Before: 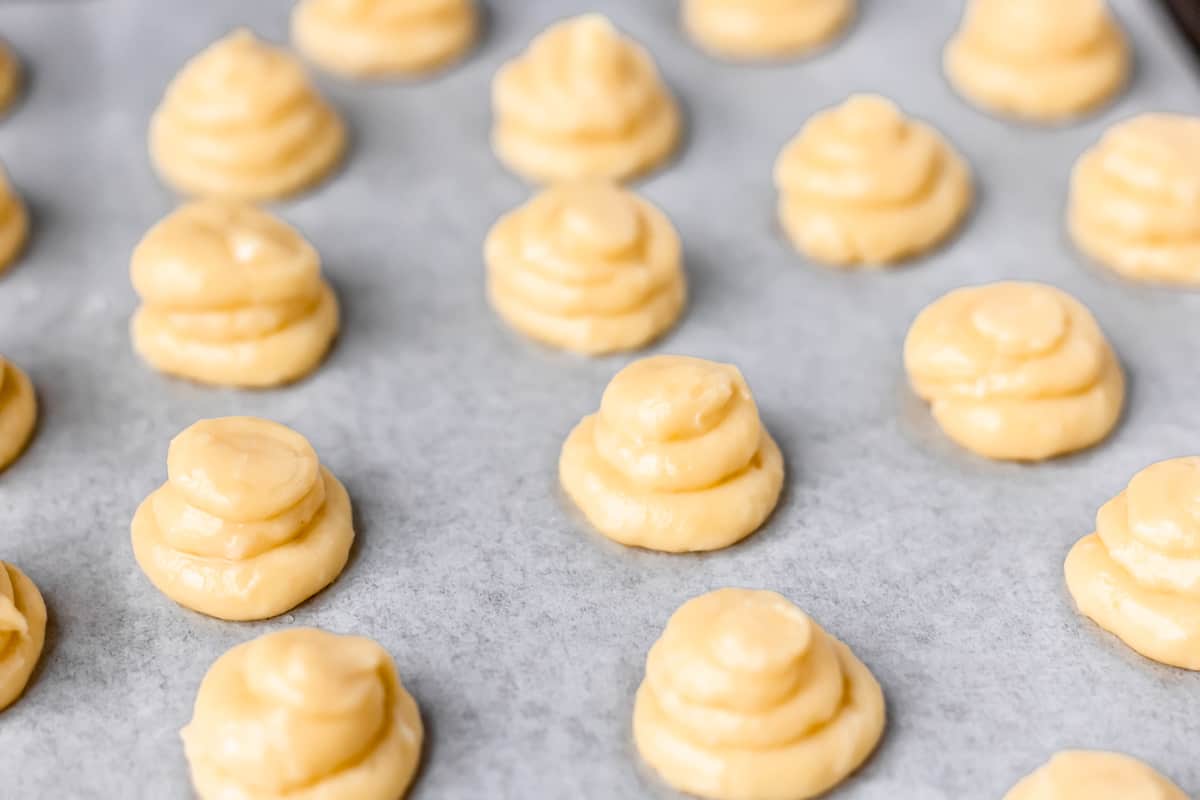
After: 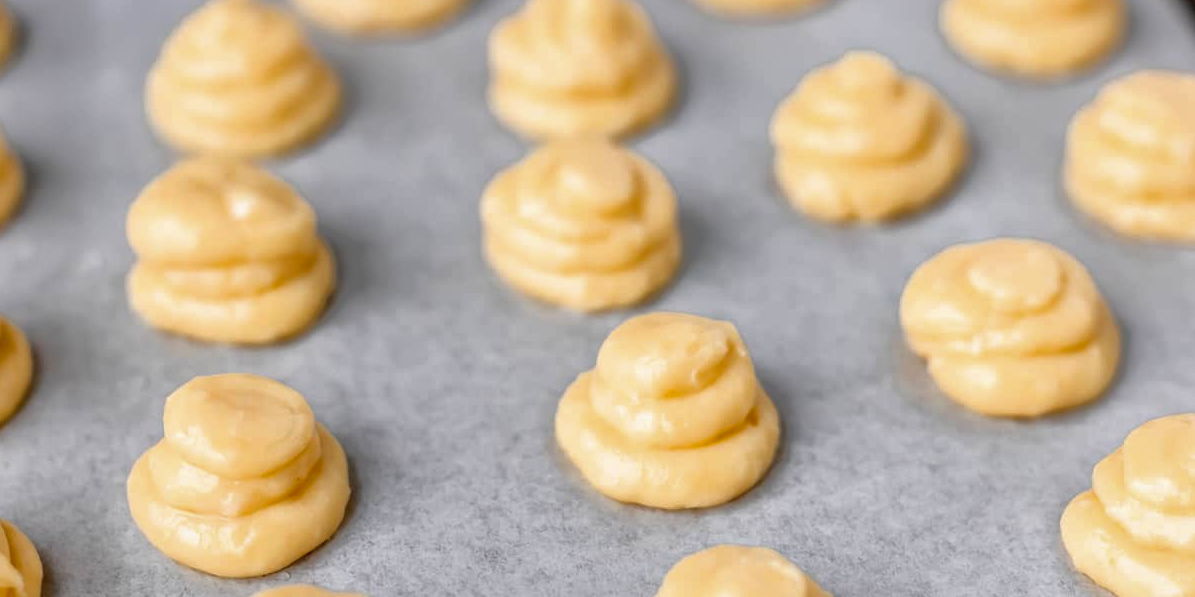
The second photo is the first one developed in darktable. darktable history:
crop: left 0.387%, top 5.469%, bottom 19.809%
shadows and highlights: shadows 30
